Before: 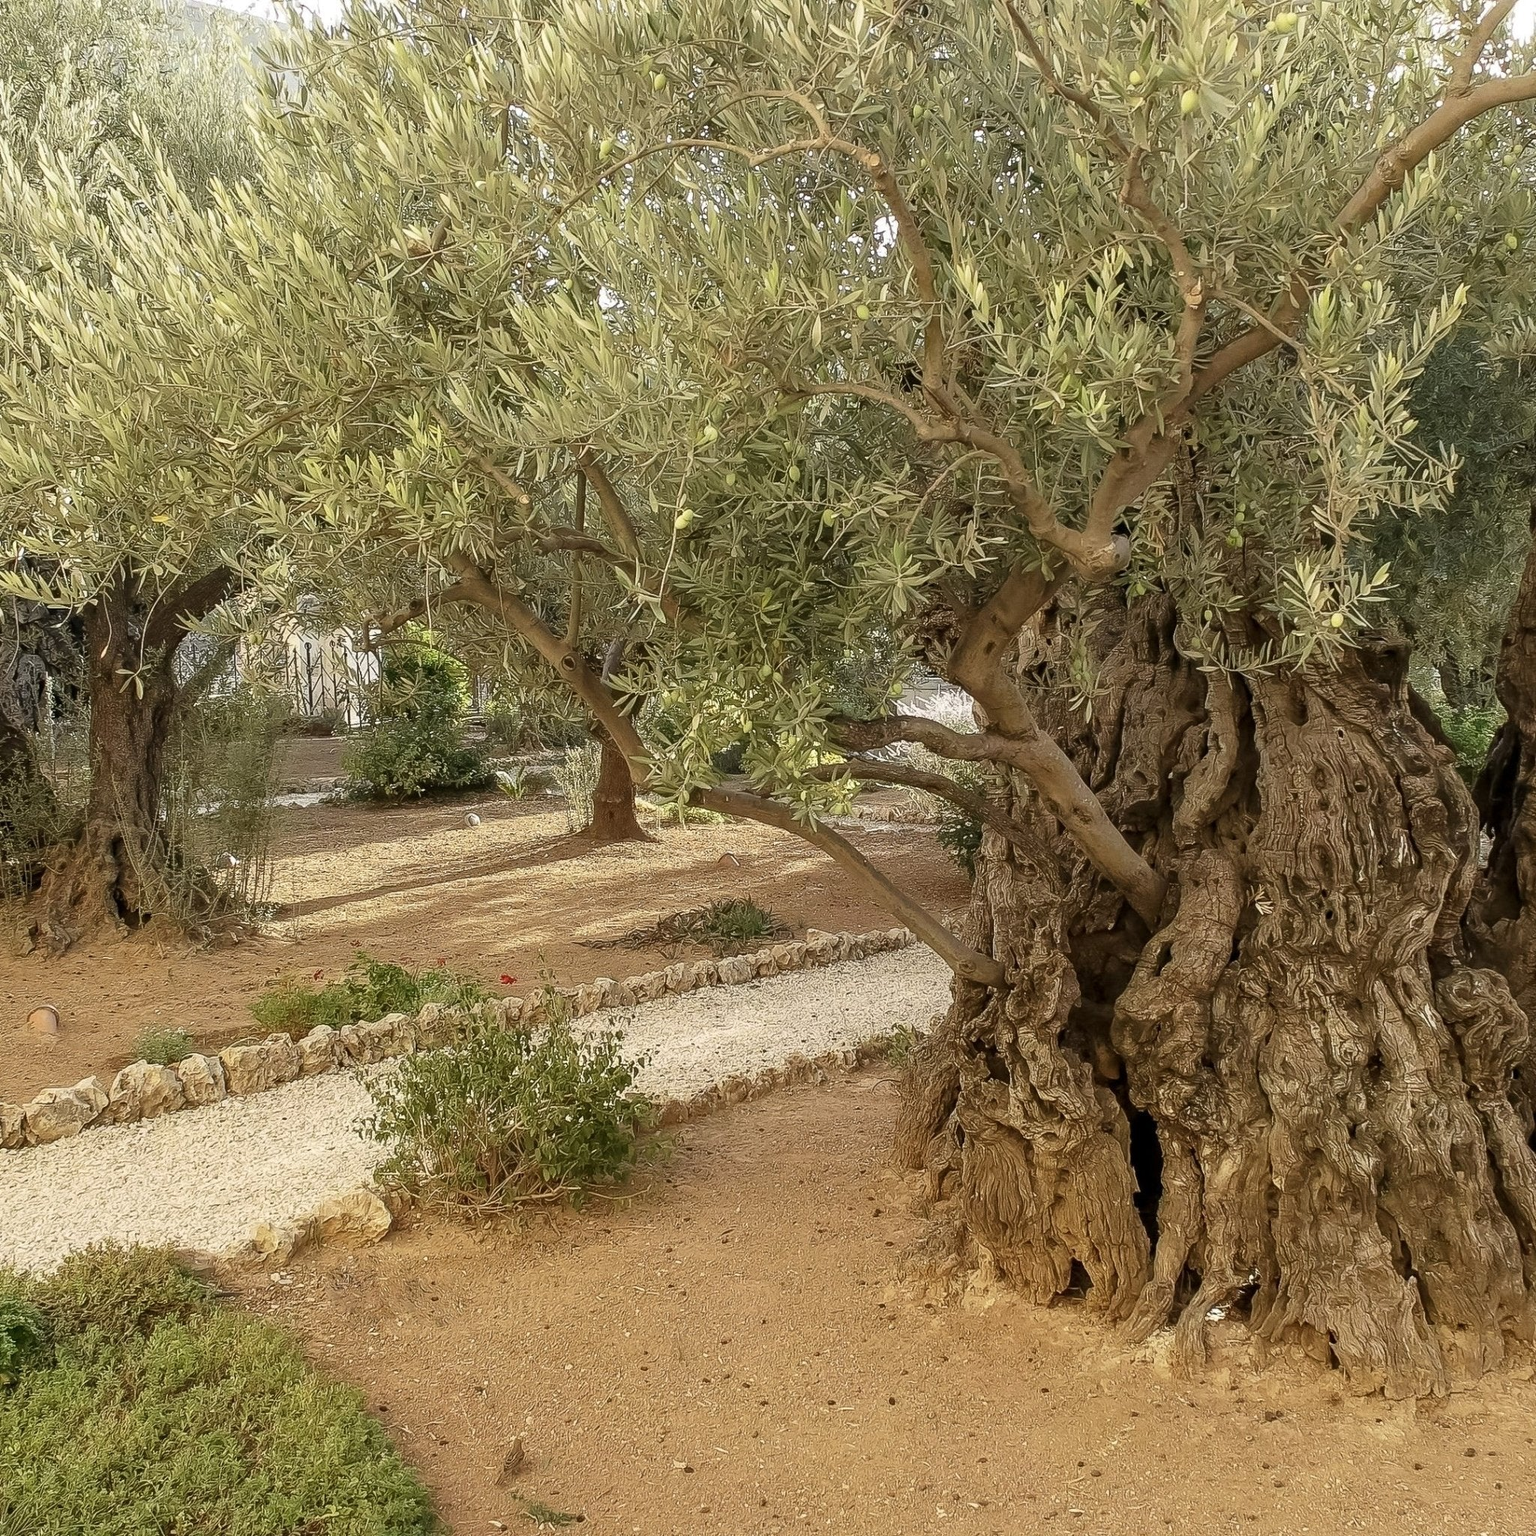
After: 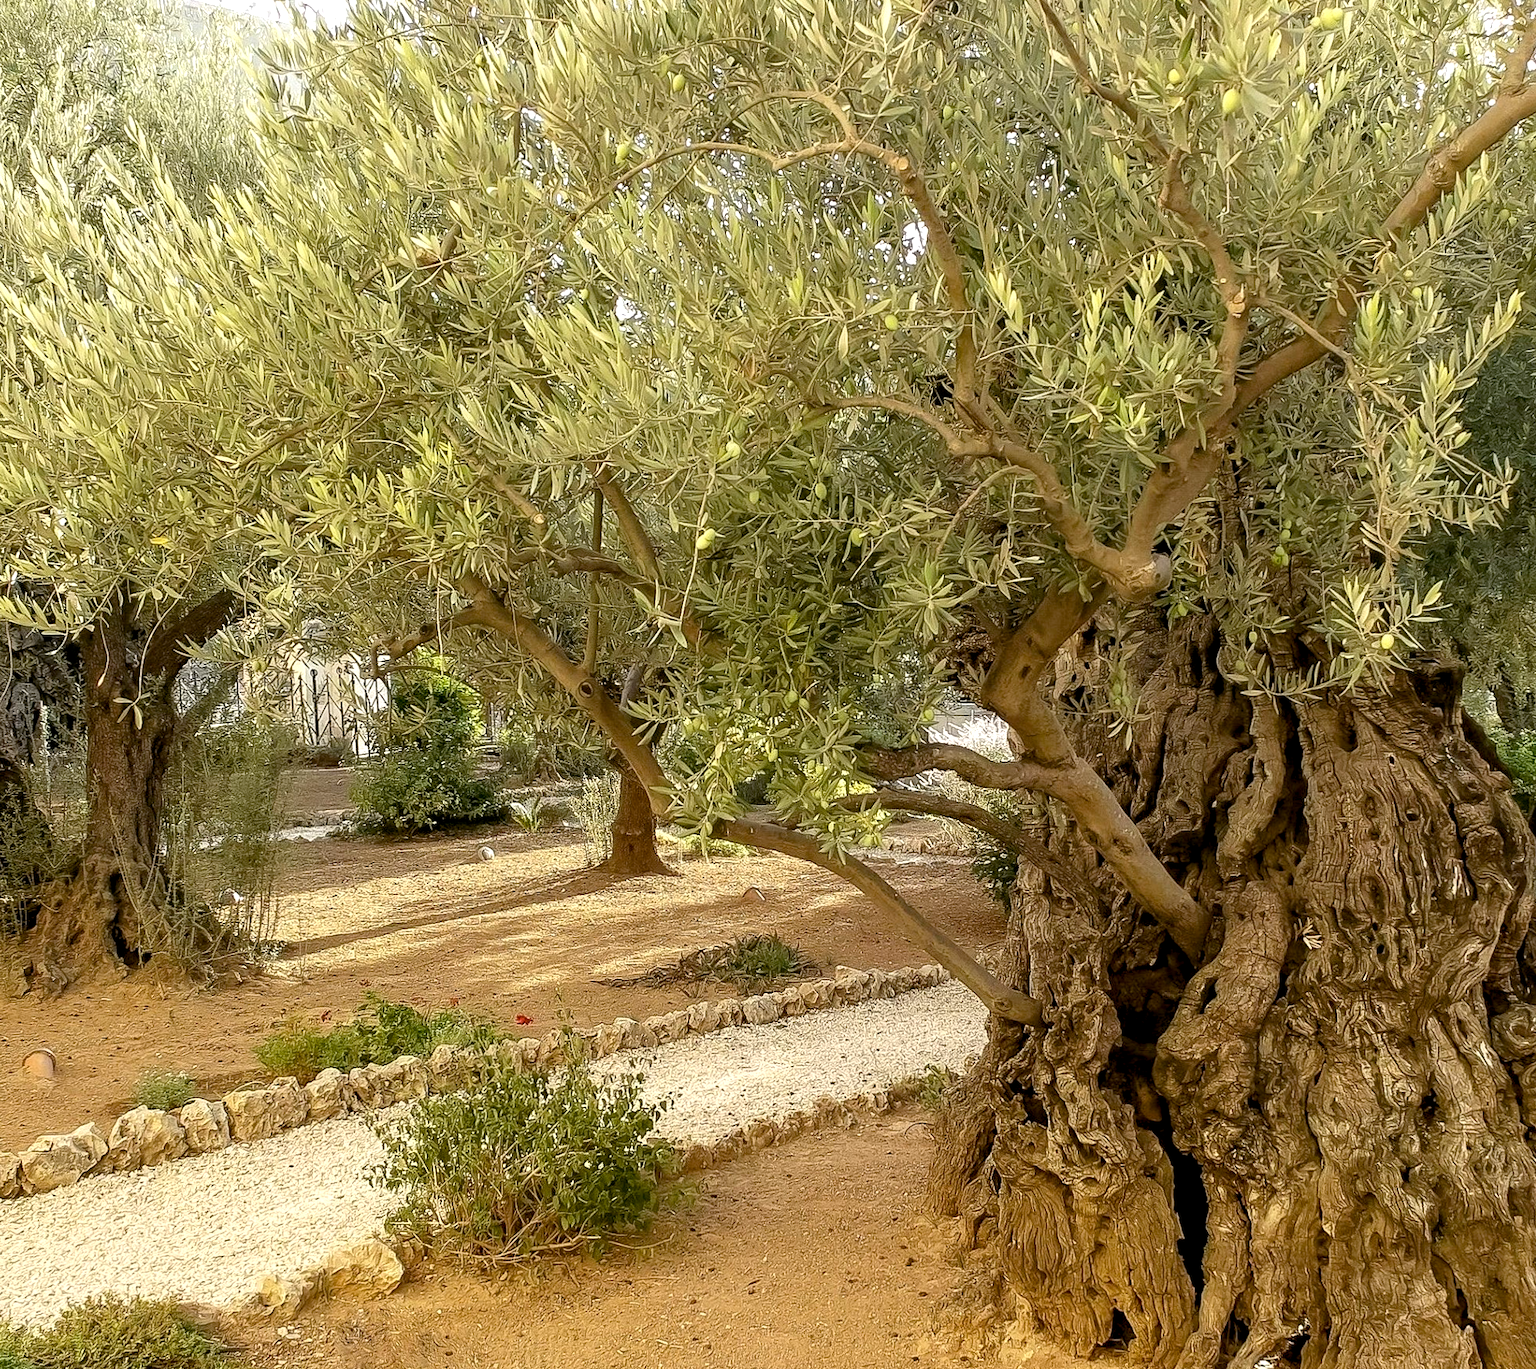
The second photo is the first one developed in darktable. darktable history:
crop and rotate: angle 0.231°, left 0.25%, right 3.471%, bottom 14.161%
color balance rgb: global offset › luminance -0.872%, perceptual saturation grading › global saturation 15.922%, perceptual brilliance grading › global brilliance 10.672%
